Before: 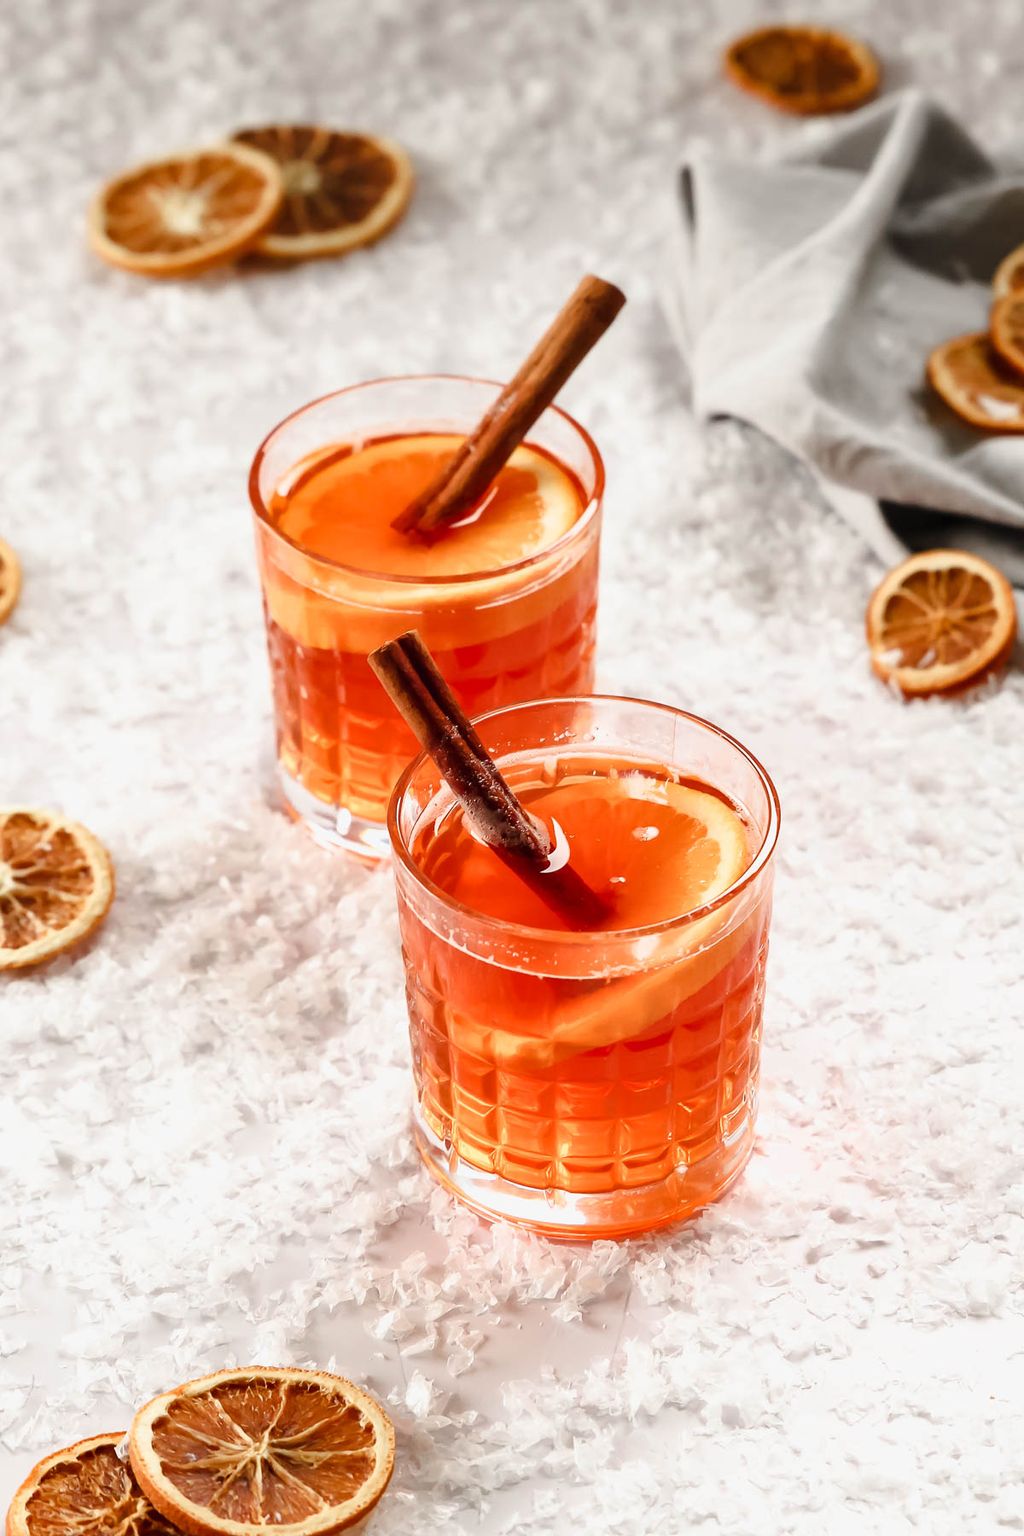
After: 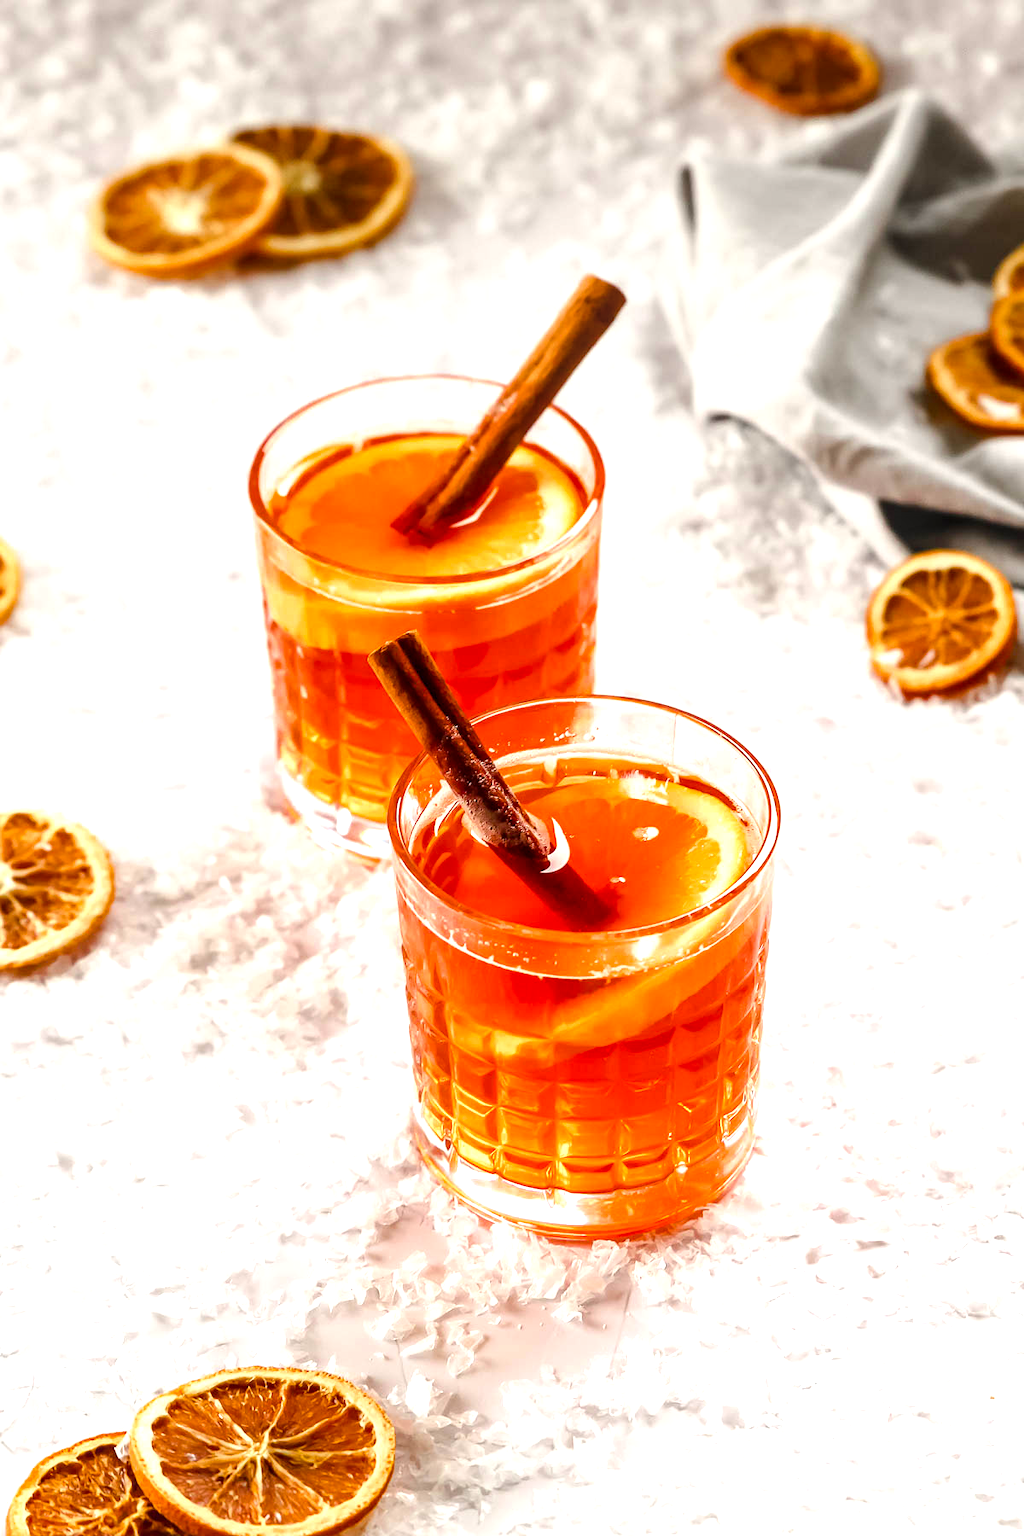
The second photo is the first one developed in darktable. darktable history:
exposure: exposure 0.494 EV, compensate exposure bias true, compensate highlight preservation false
color balance rgb: linear chroma grading › global chroma 8.904%, perceptual saturation grading › global saturation 18.071%, global vibrance 9.369%
local contrast: on, module defaults
